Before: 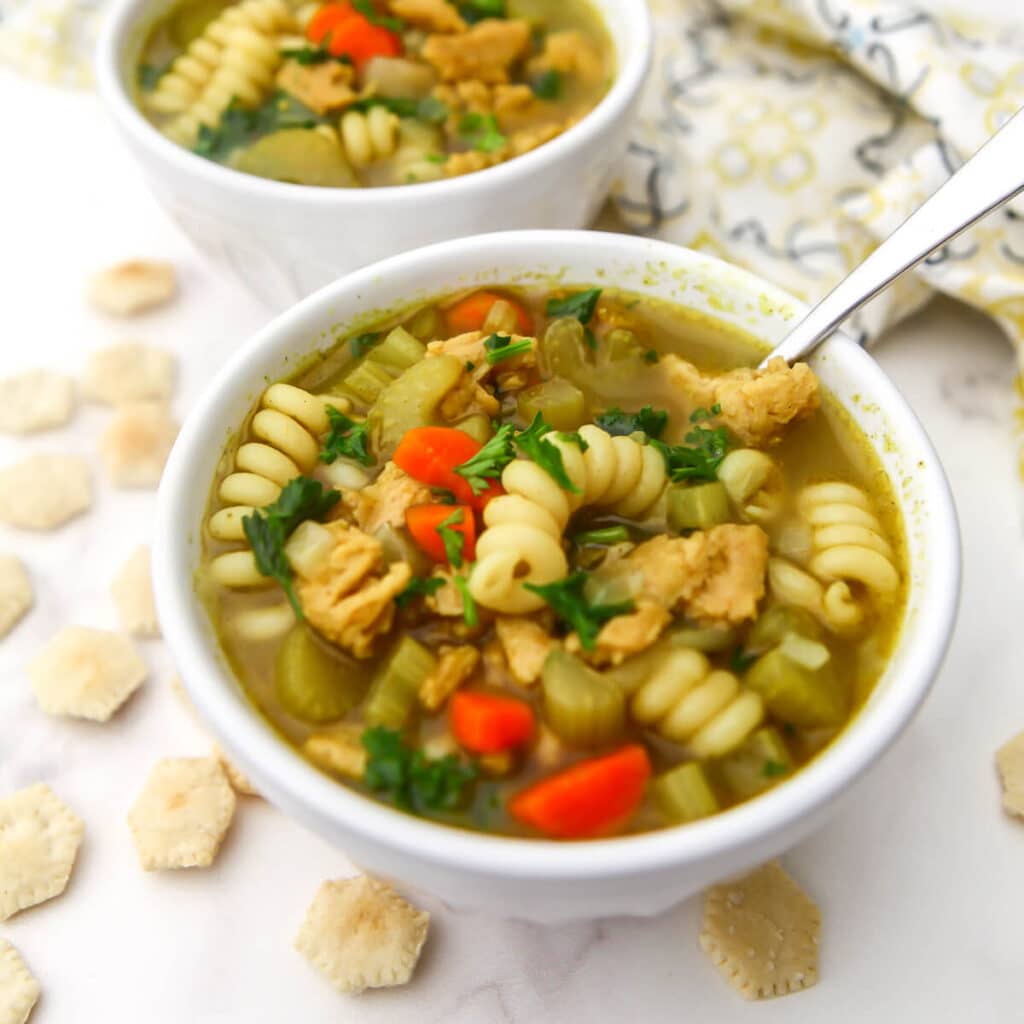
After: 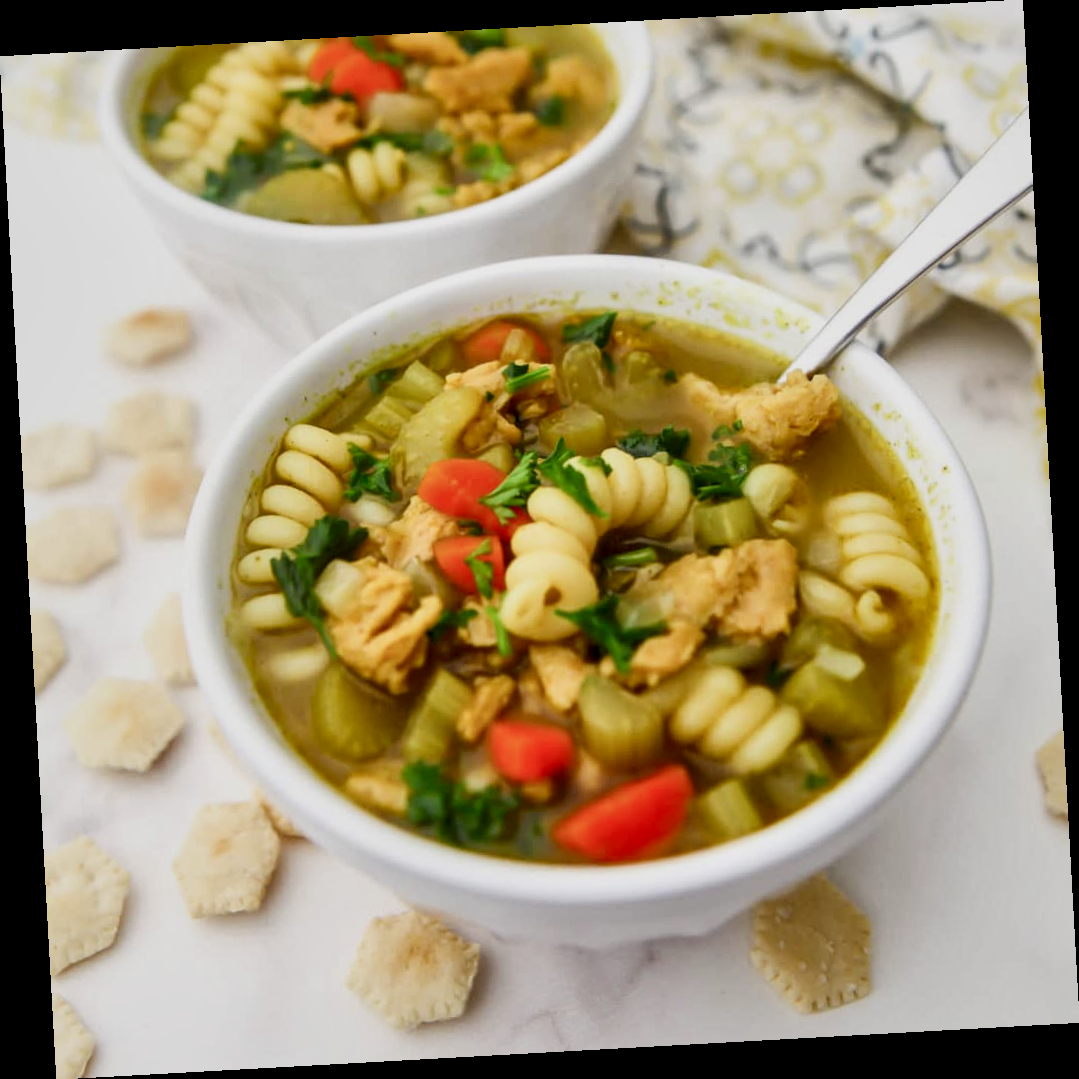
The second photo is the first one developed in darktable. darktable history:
rotate and perspective: rotation -3.18°, automatic cropping off
local contrast: mode bilateral grid, contrast 25, coarseness 60, detail 151%, midtone range 0.2
filmic rgb: hardness 4.17, contrast 0.921
